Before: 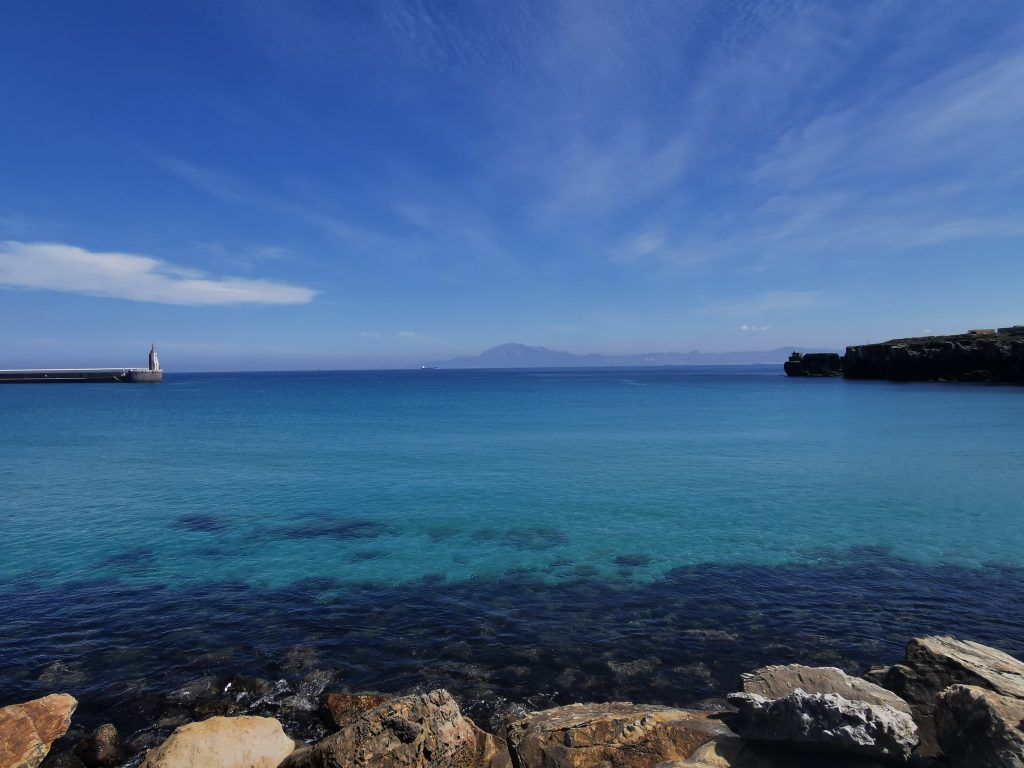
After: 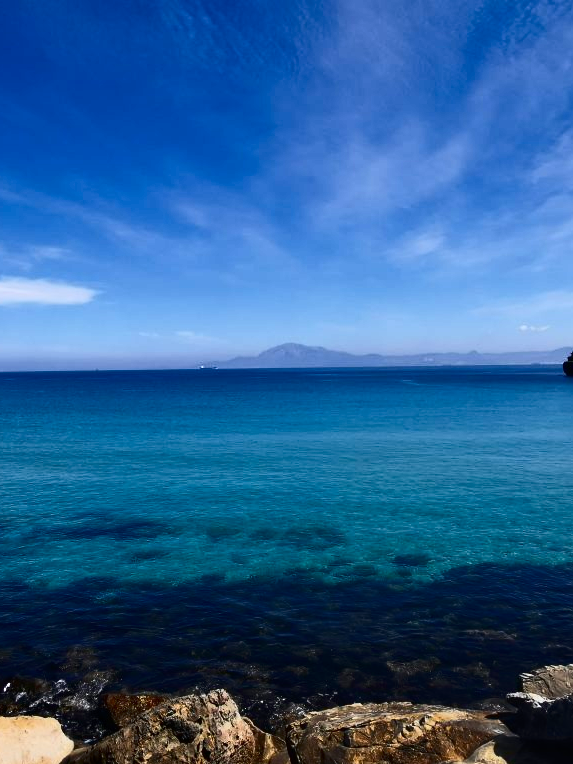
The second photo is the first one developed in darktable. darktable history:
contrast brightness saturation: contrast 0.4, brightness 0.05, saturation 0.25
crop: left 21.674%, right 22.086%
